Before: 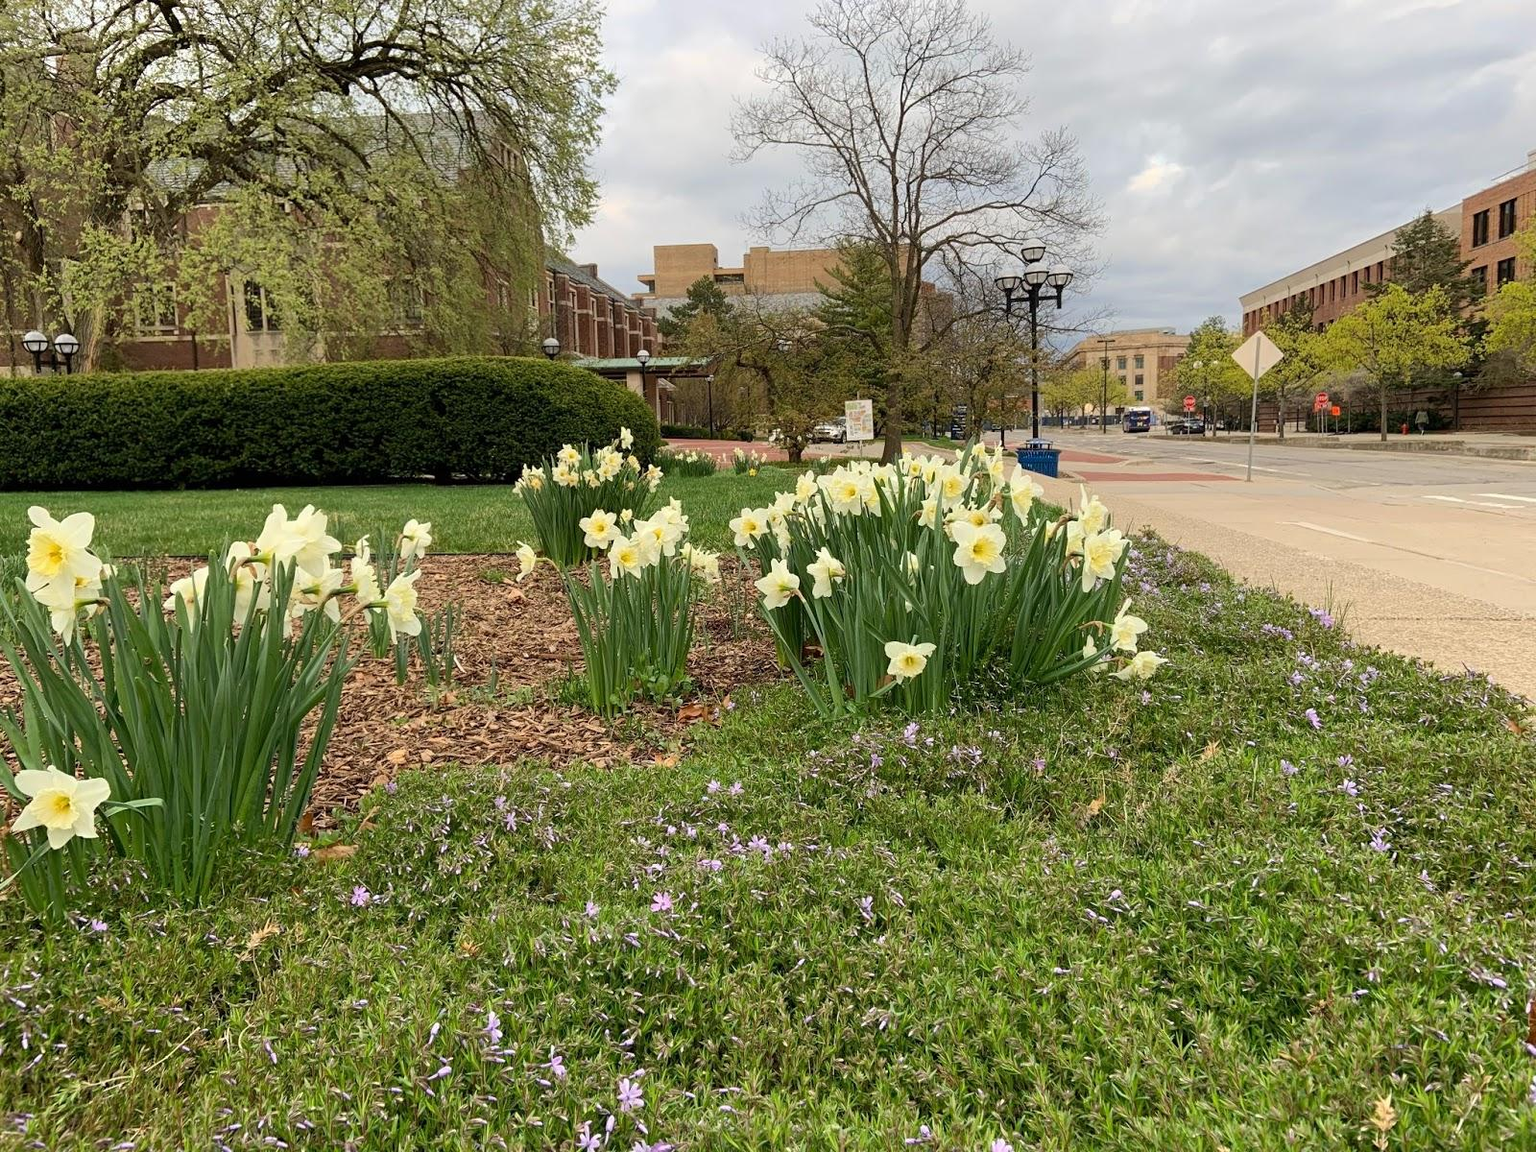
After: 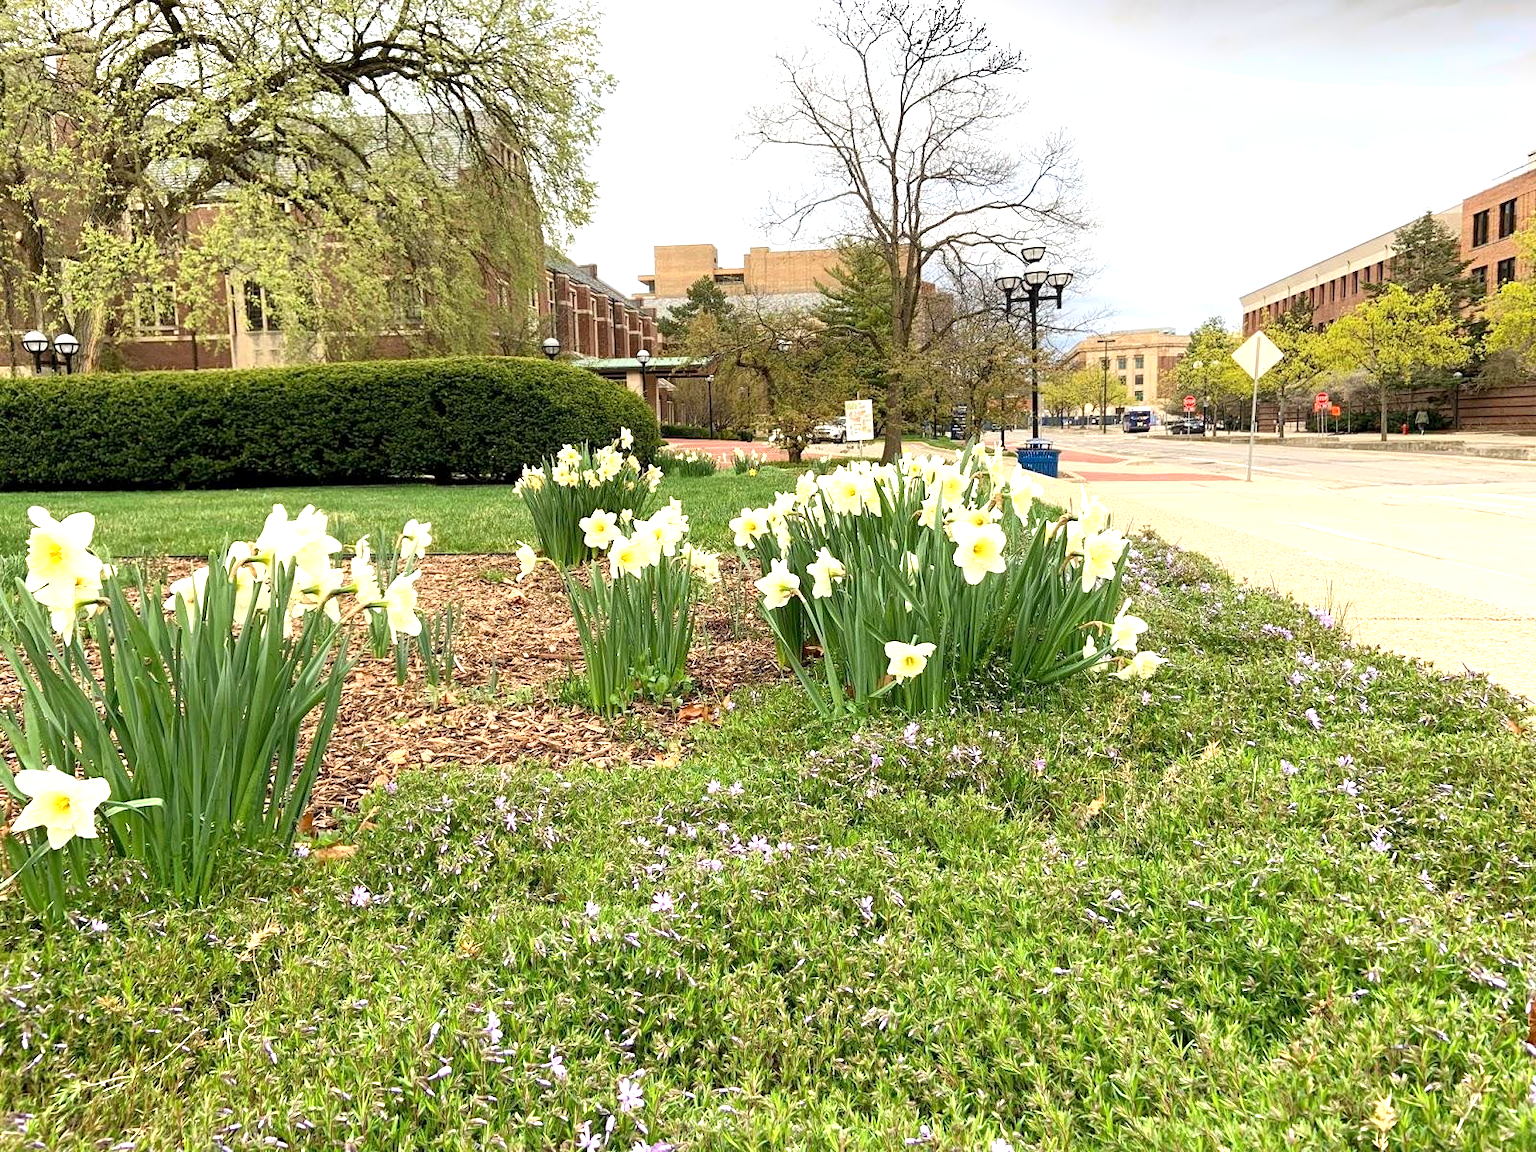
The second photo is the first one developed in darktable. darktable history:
shadows and highlights: radius 332.7, shadows 53.34, highlights -98.89, compress 94.63%, soften with gaussian
exposure: black level correction 0.001, exposure 1.051 EV, compensate highlight preservation false
